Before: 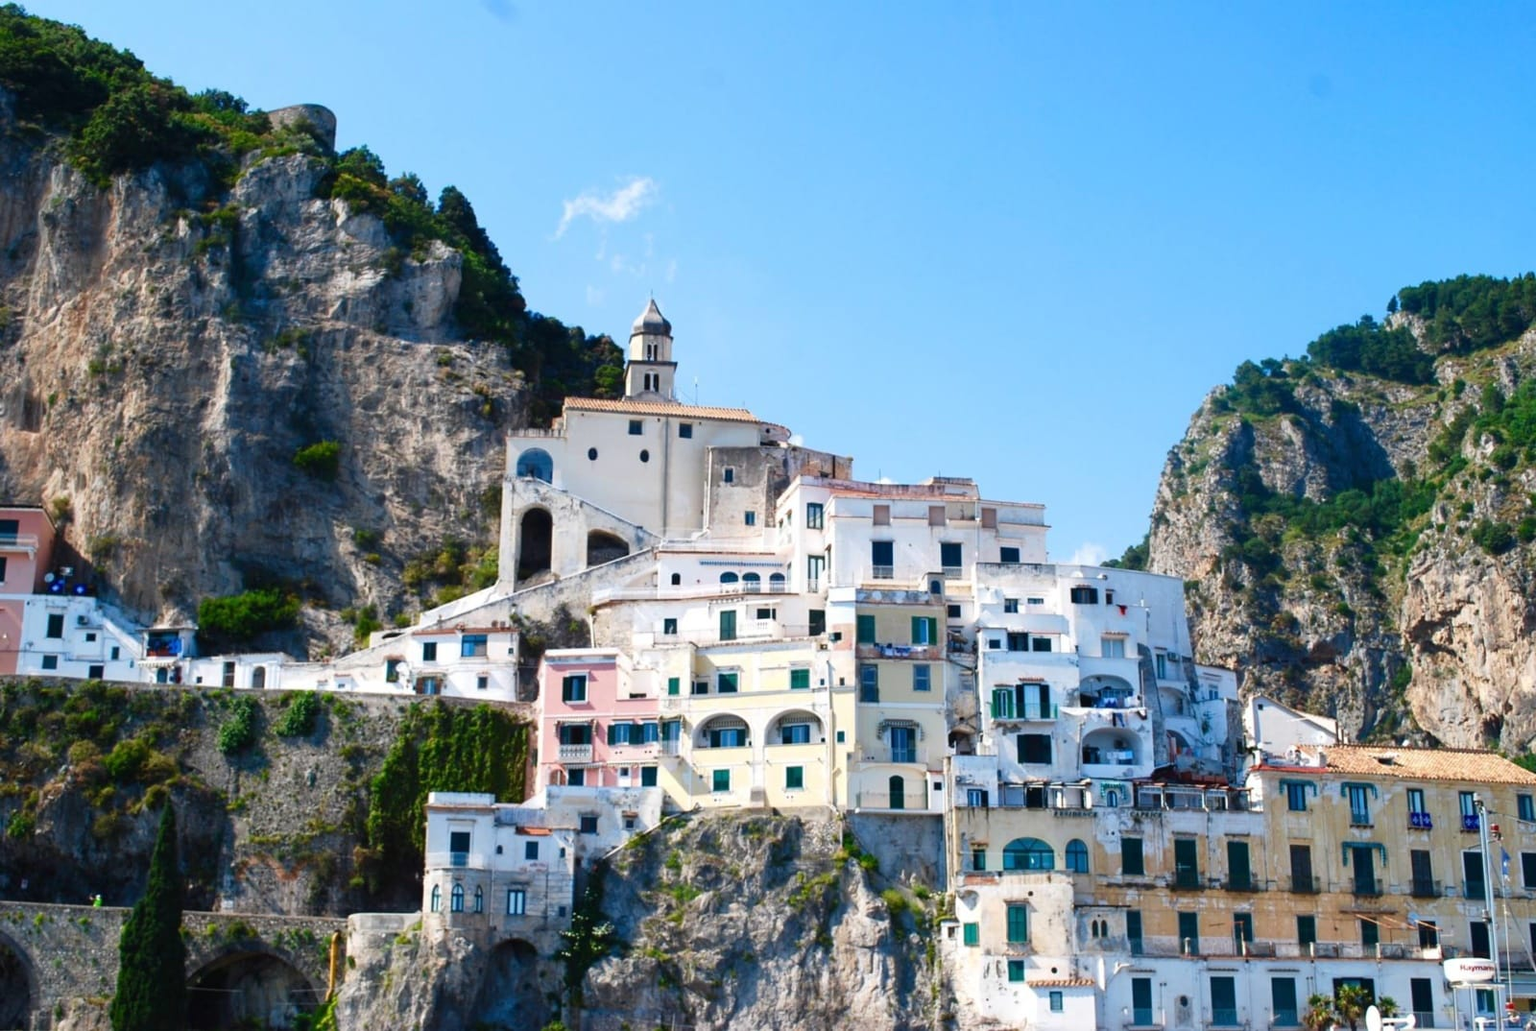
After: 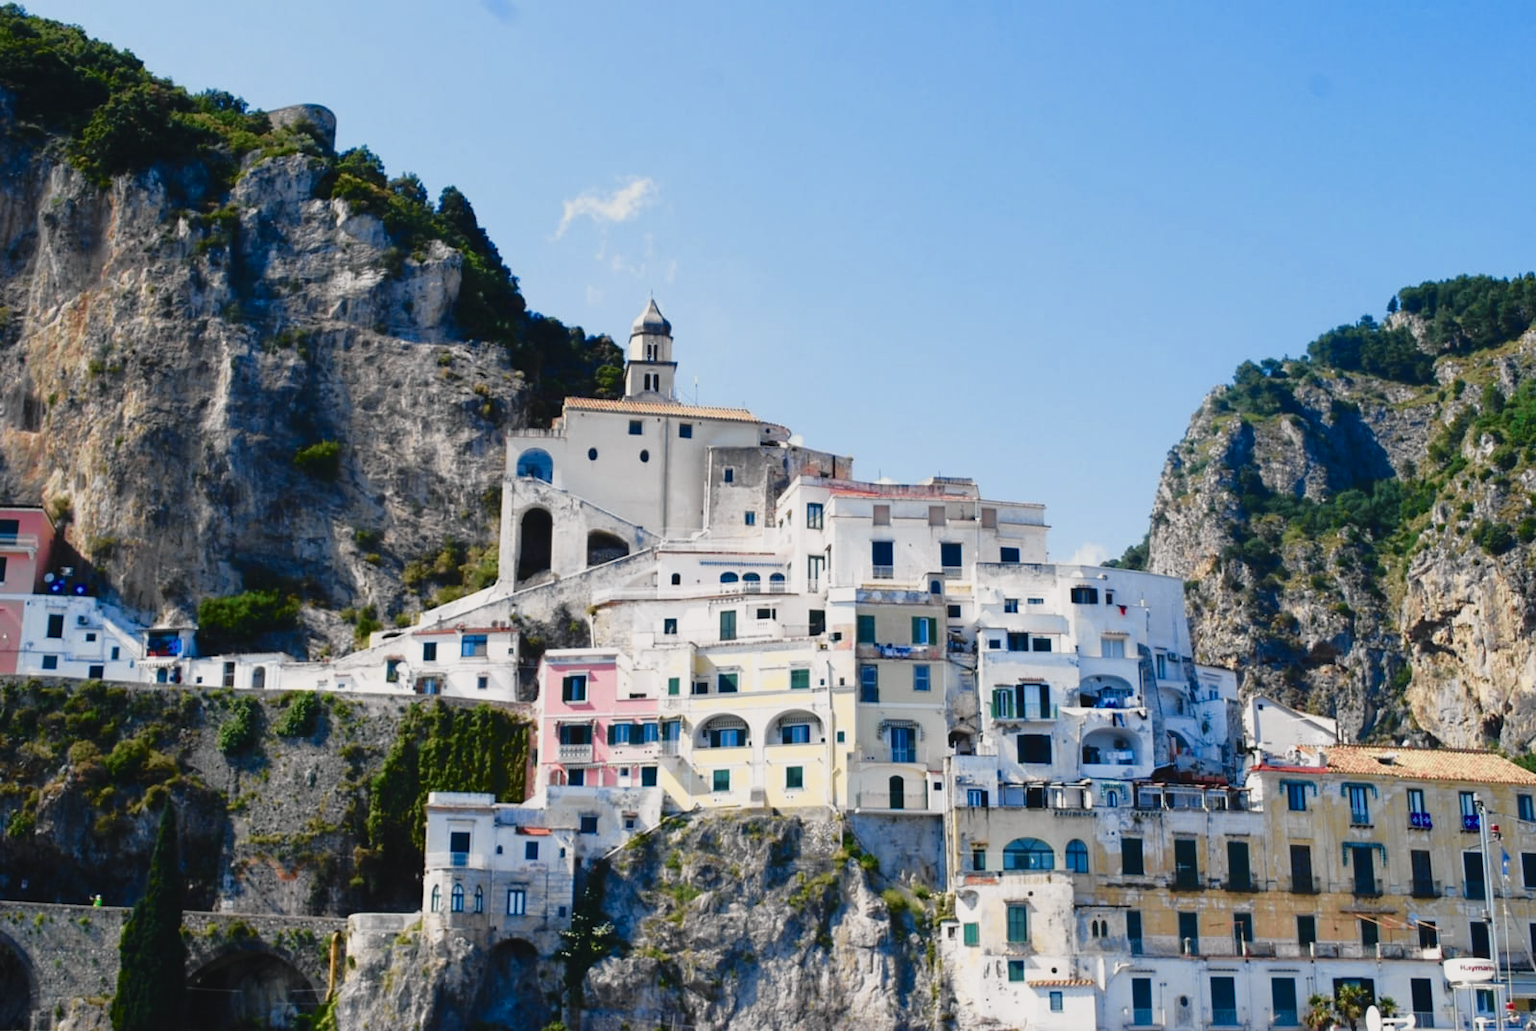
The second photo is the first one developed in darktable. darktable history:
tone curve: curves: ch0 [(0, 0.009) (0.105, 0.08) (0.195, 0.18) (0.283, 0.316) (0.384, 0.434) (0.485, 0.531) (0.638, 0.69) (0.81, 0.872) (1, 0.977)]; ch1 [(0, 0) (0.161, 0.092) (0.35, 0.33) (0.379, 0.401) (0.456, 0.469) (0.502, 0.5) (0.525, 0.514) (0.586, 0.617) (0.635, 0.655) (1, 1)]; ch2 [(0, 0) (0.371, 0.362) (0.437, 0.437) (0.48, 0.49) (0.53, 0.515) (0.56, 0.571) (0.622, 0.606) (1, 1)], color space Lab, independent channels, preserve colors none
exposure: exposure -0.462 EV, compensate highlight preservation false
color balance rgb: shadows lift › chroma 2%, shadows lift › hue 250°, power › hue 326.4°, highlights gain › chroma 2%, highlights gain › hue 64.8°, global offset › luminance 0.5%, global offset › hue 58.8°, perceptual saturation grading › highlights -25%, perceptual saturation grading › shadows 30%, global vibrance 15%
